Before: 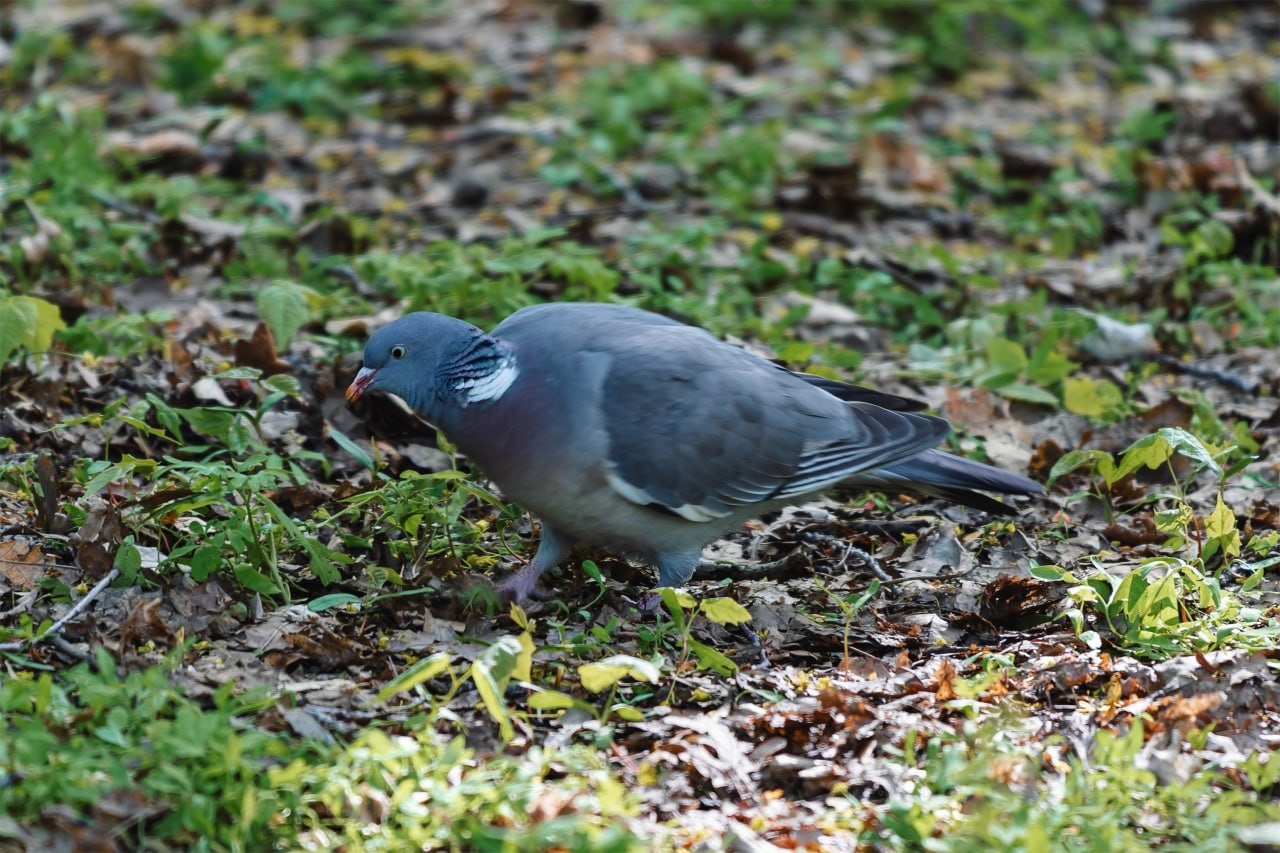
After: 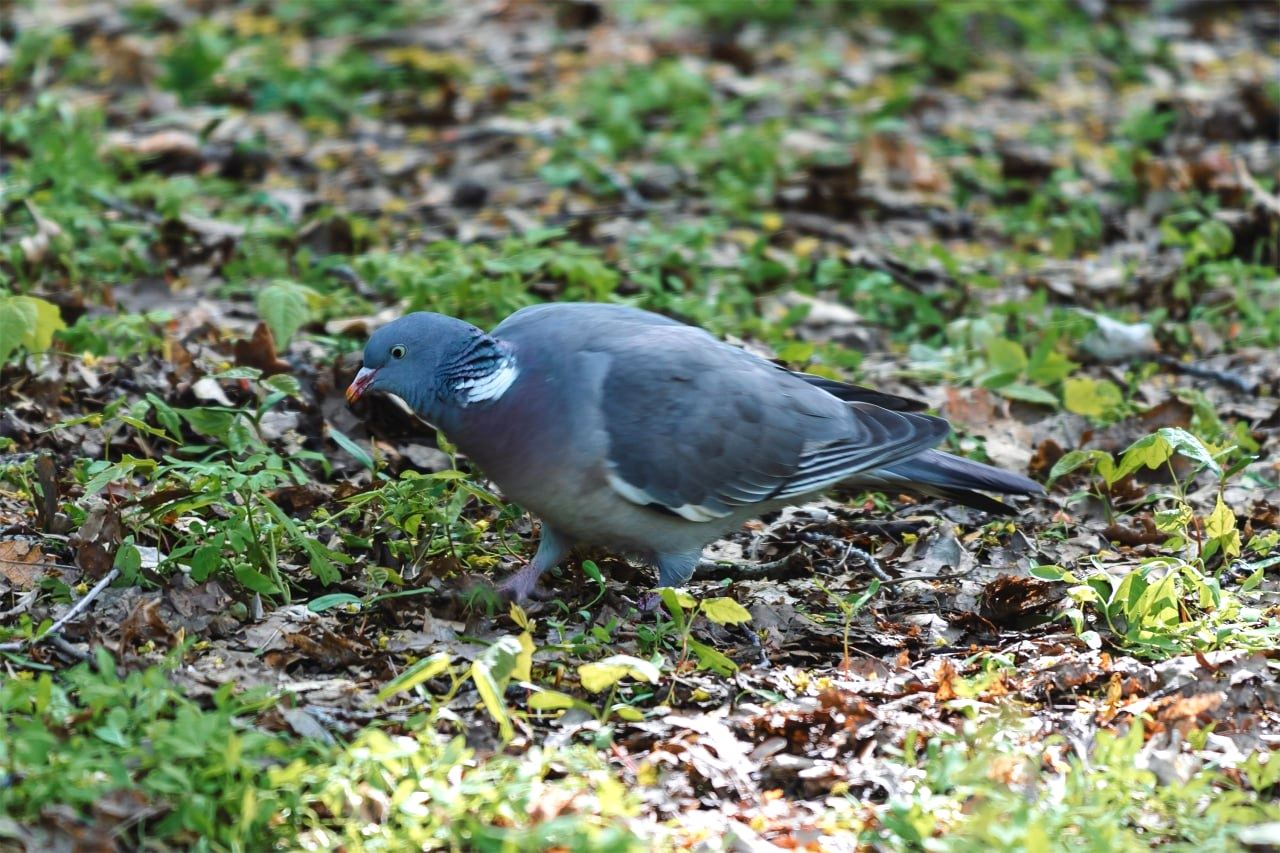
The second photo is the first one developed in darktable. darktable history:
exposure: exposure 0.376 EV, compensate highlight preservation false
shadows and highlights: shadows -40.15, highlights 62.88, soften with gaussian
